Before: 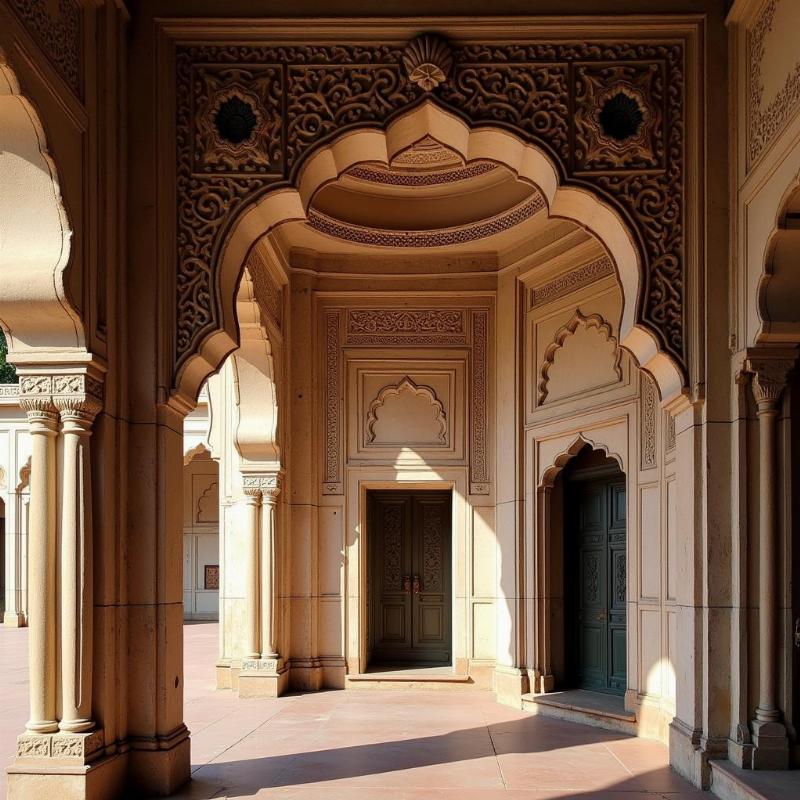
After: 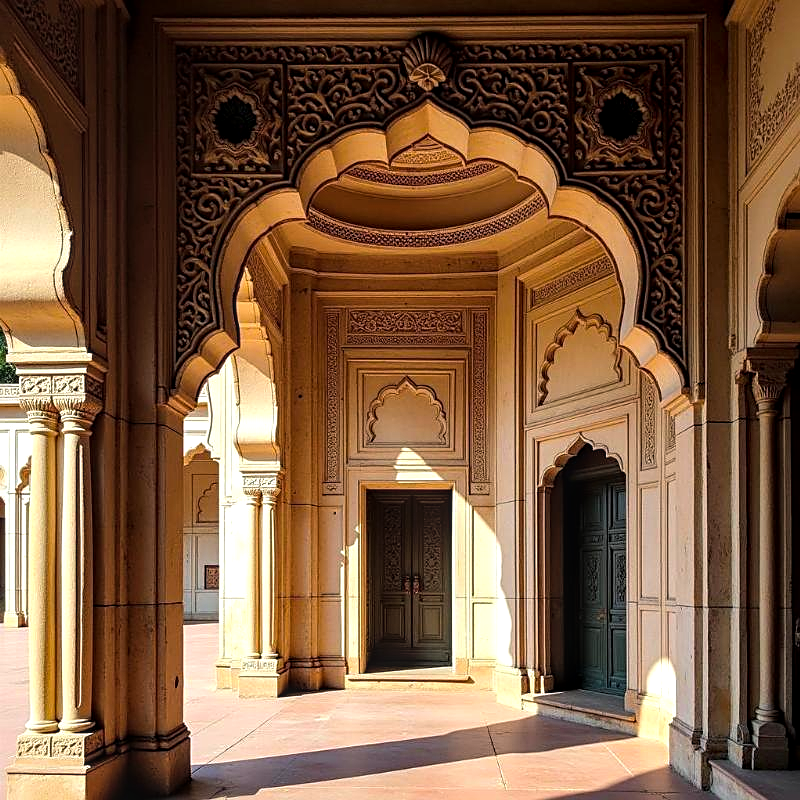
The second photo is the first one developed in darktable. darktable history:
exposure: exposure -0.045 EV, compensate highlight preservation false
tone equalizer: -8 EV -0.444 EV, -7 EV -0.373 EV, -6 EV -0.343 EV, -5 EV -0.249 EV, -3 EV 0.196 EV, -2 EV 0.345 EV, -1 EV 0.379 EV, +0 EV 0.404 EV
color balance rgb: linear chroma grading › shadows -29.522%, linear chroma grading › global chroma 35.044%, perceptual saturation grading › global saturation 0.772%
sharpen: on, module defaults
local contrast: detail 130%
